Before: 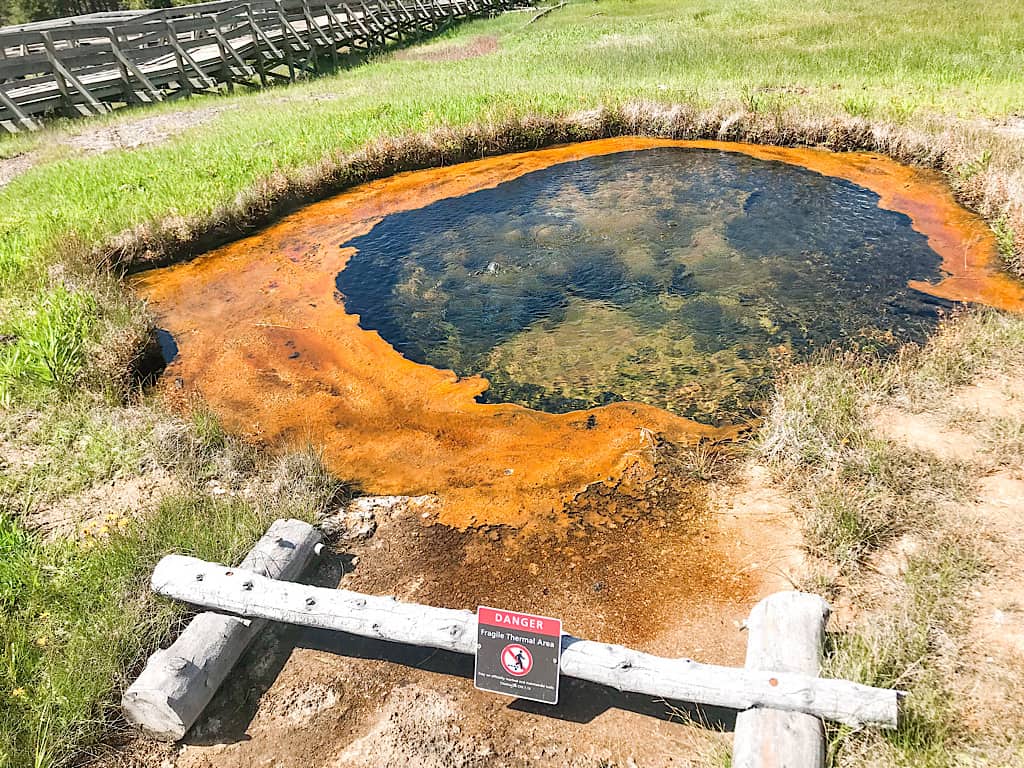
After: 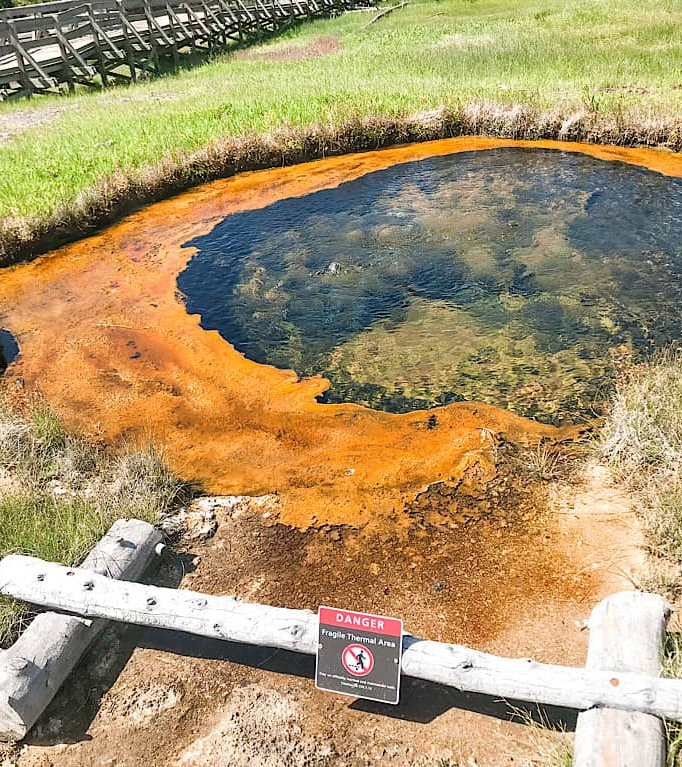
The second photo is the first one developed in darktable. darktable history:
crop and rotate: left 15.56%, right 17.758%
